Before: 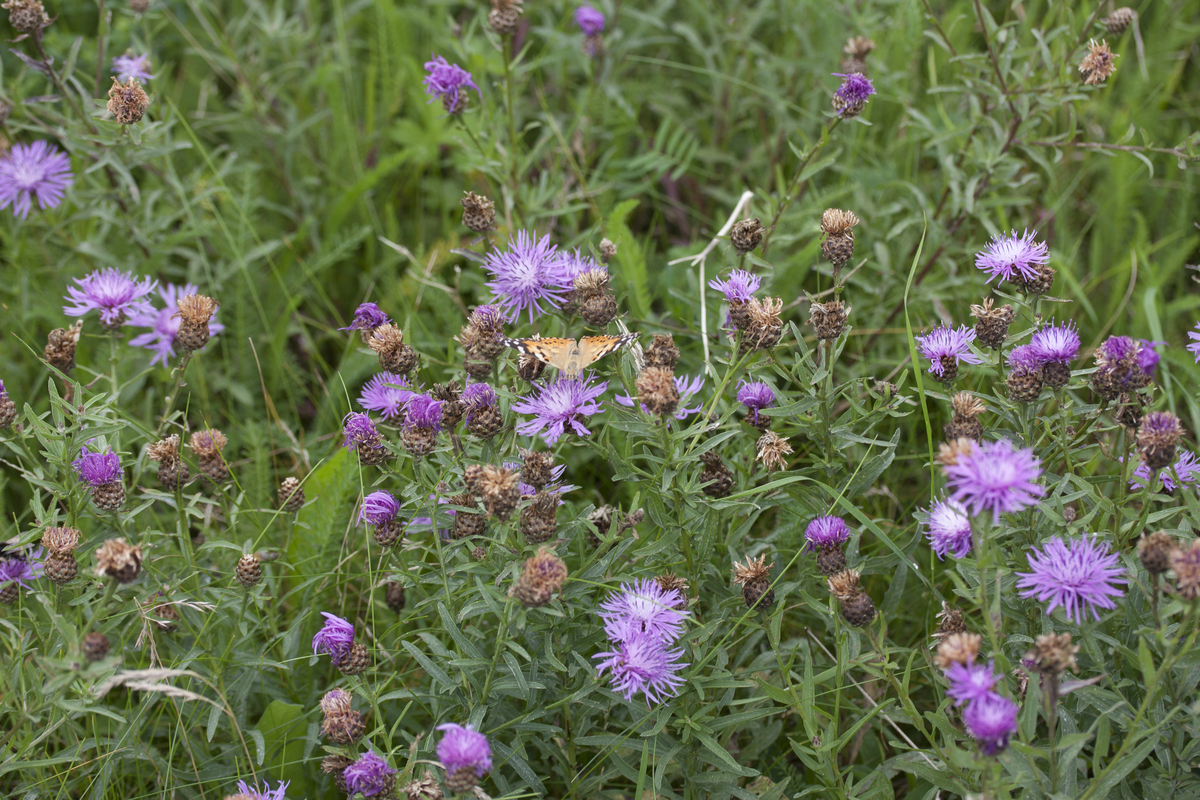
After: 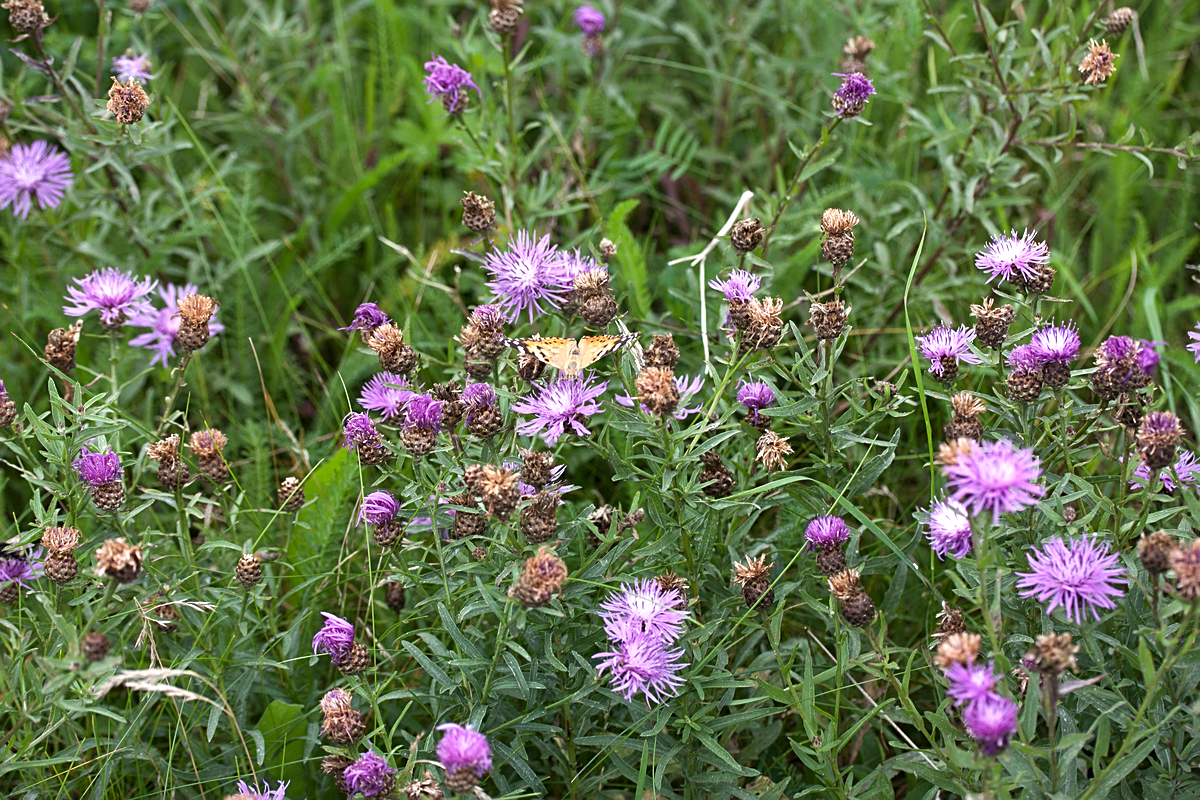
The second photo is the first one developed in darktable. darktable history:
color balance rgb: perceptual saturation grading › global saturation 0.413%, perceptual brilliance grading › highlights 15.947%, perceptual brilliance grading › mid-tones 6.079%, perceptual brilliance grading › shadows -14.942%
sharpen: on, module defaults
